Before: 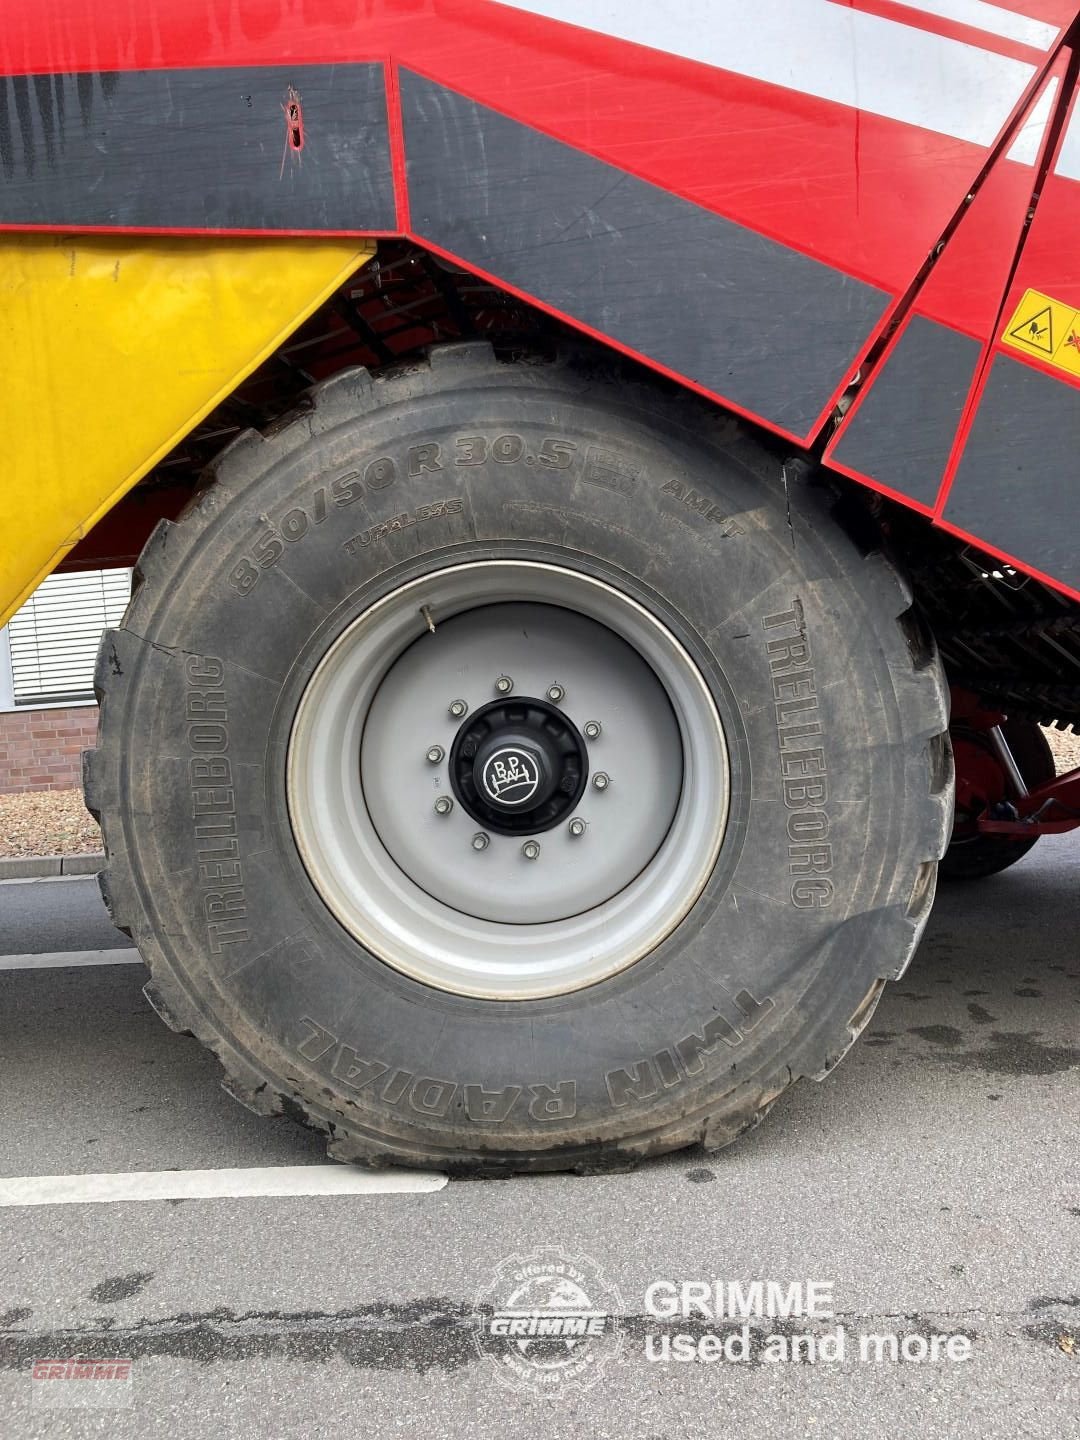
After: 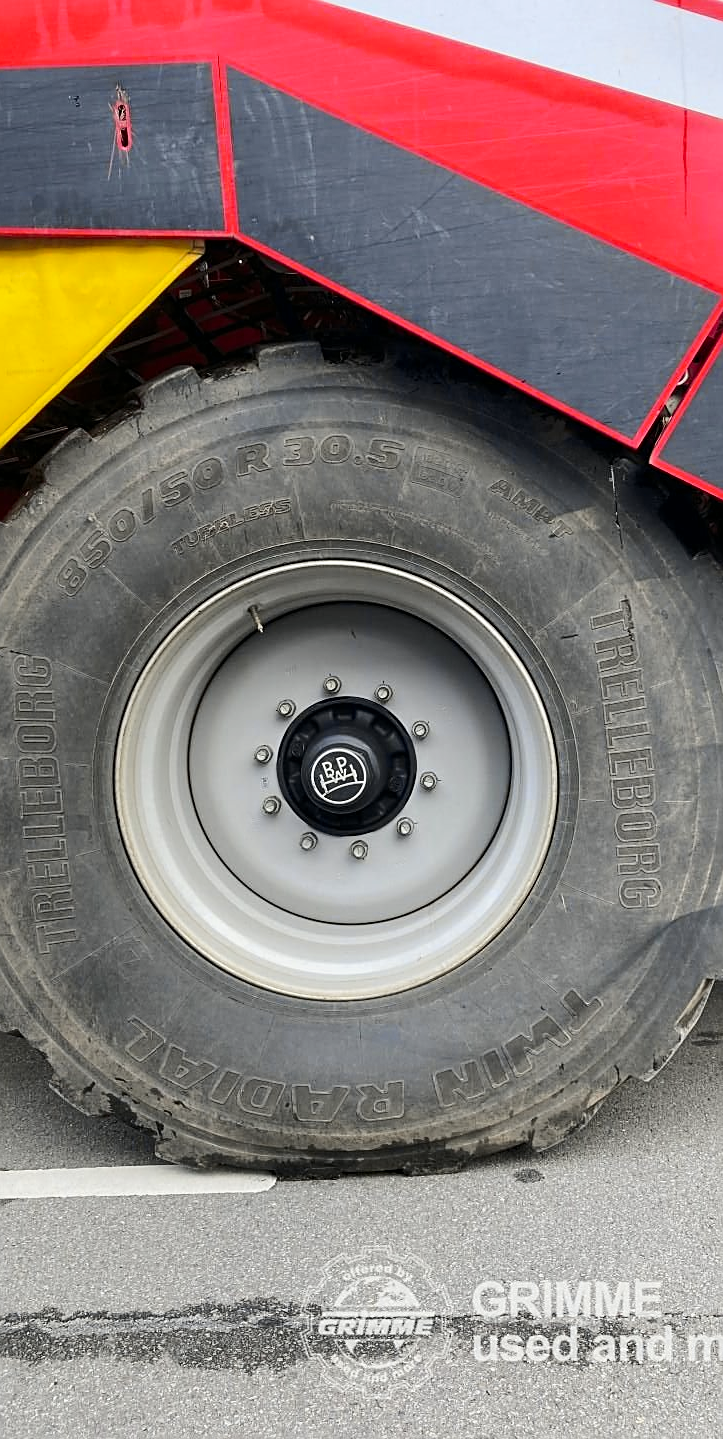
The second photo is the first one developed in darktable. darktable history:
crop and rotate: left 15.926%, right 17.086%
tone curve: curves: ch0 [(0, 0) (0.23, 0.205) (0.486, 0.52) (0.822, 0.825) (0.994, 0.955)]; ch1 [(0, 0) (0.226, 0.261) (0.379, 0.442) (0.469, 0.472) (0.495, 0.495) (0.514, 0.504) (0.561, 0.568) (0.59, 0.612) (1, 1)]; ch2 [(0, 0) (0.269, 0.299) (0.459, 0.441) (0.498, 0.499) (0.523, 0.52) (0.586, 0.569) (0.635, 0.617) (0.659, 0.681) (0.718, 0.764) (1, 1)], color space Lab, independent channels, preserve colors none
sharpen: on, module defaults
